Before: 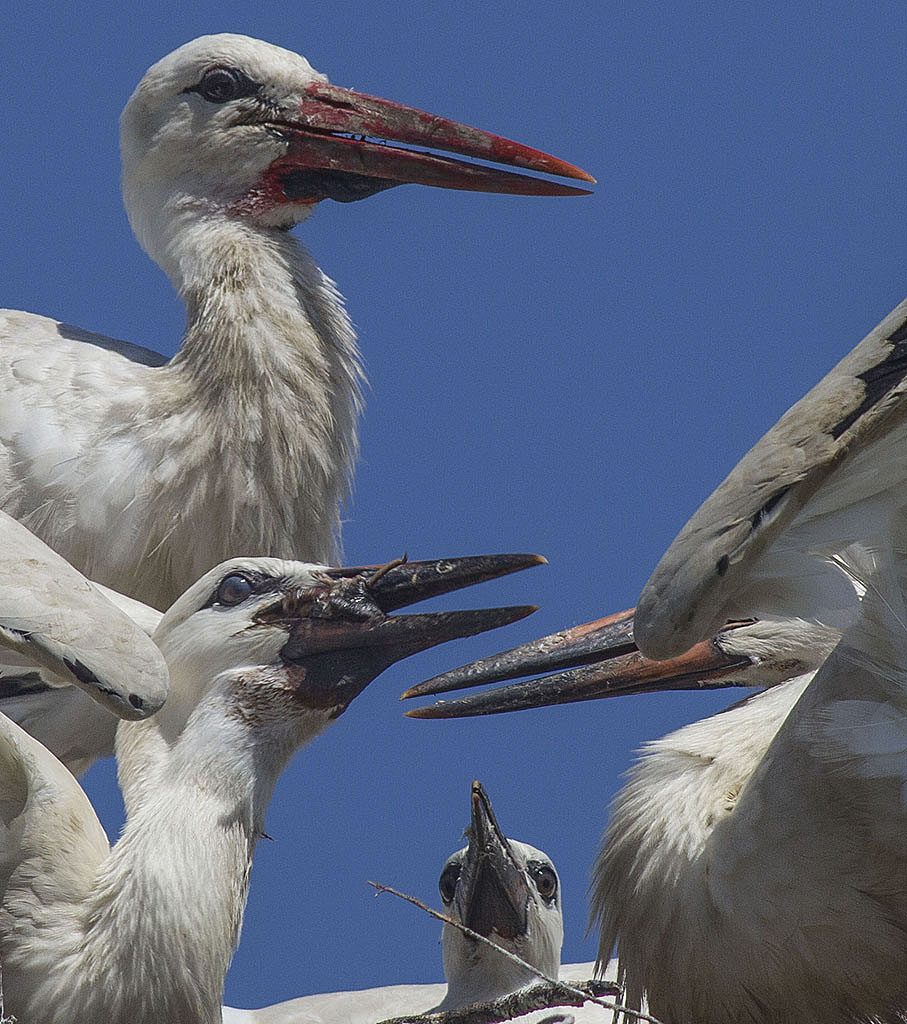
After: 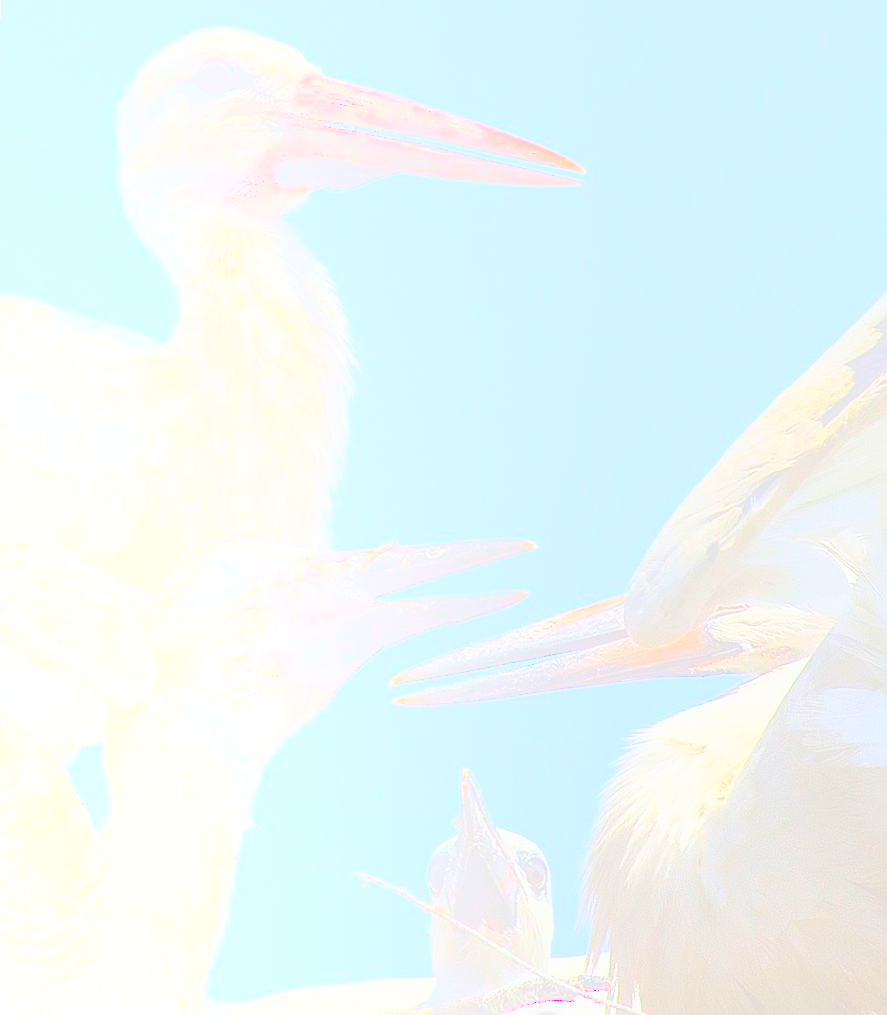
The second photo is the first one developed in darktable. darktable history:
sharpen: on, module defaults
tone curve: curves: ch0 [(0, 0.026) (0.146, 0.158) (0.272, 0.34) (0.434, 0.625) (0.676, 0.871) (0.994, 0.955)], color space Lab, linked channels, preserve colors none
rotate and perspective: rotation 0.226°, lens shift (vertical) -0.042, crop left 0.023, crop right 0.982, crop top 0.006, crop bottom 0.994
bloom: size 70%, threshold 25%, strength 70%
